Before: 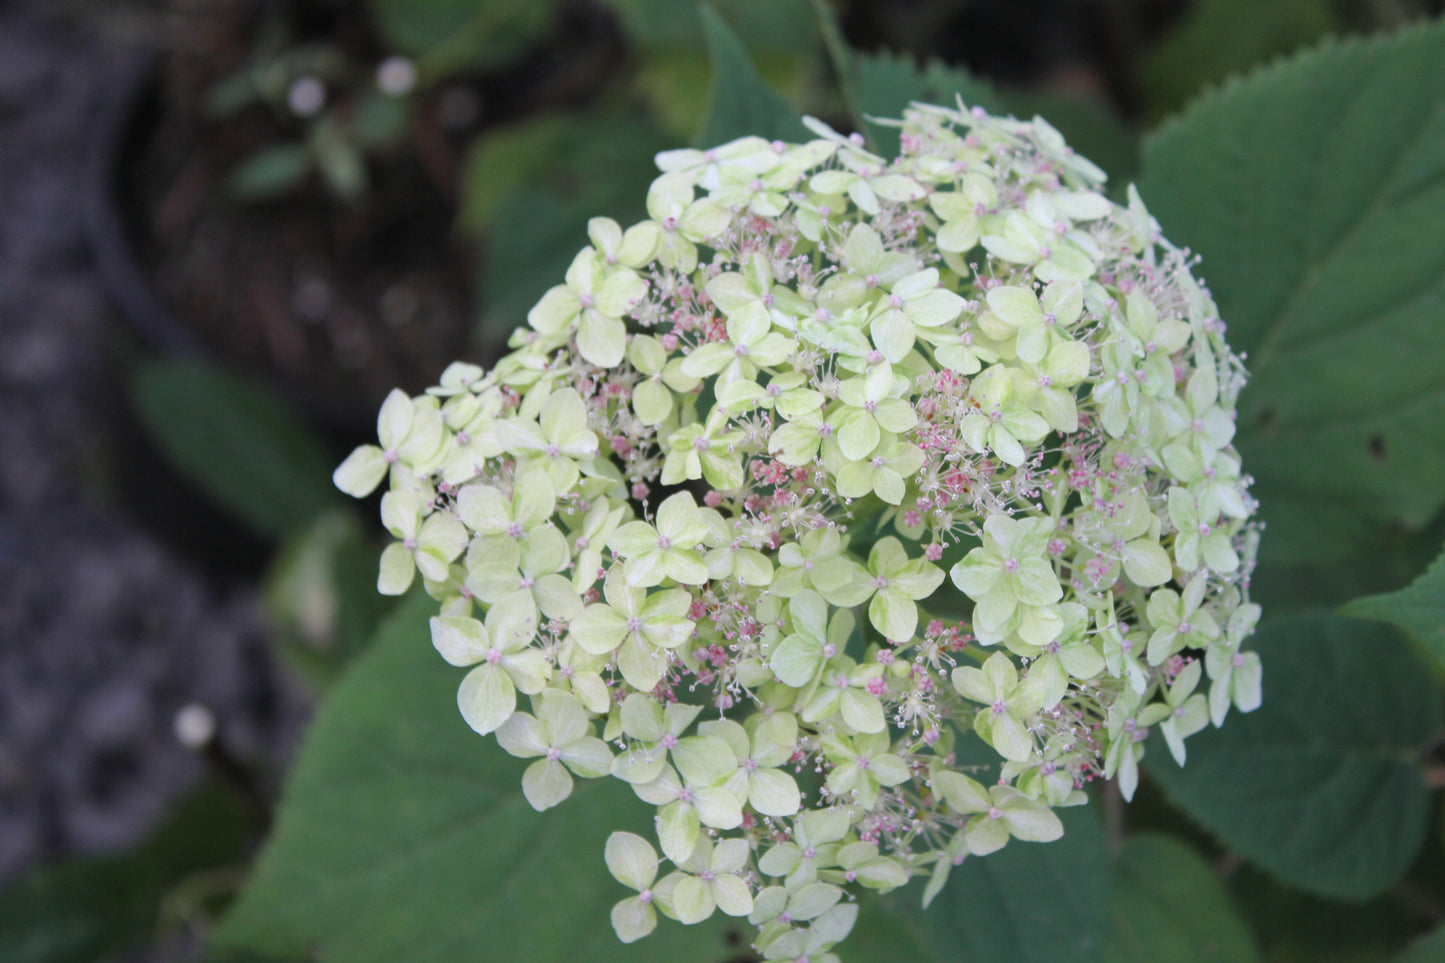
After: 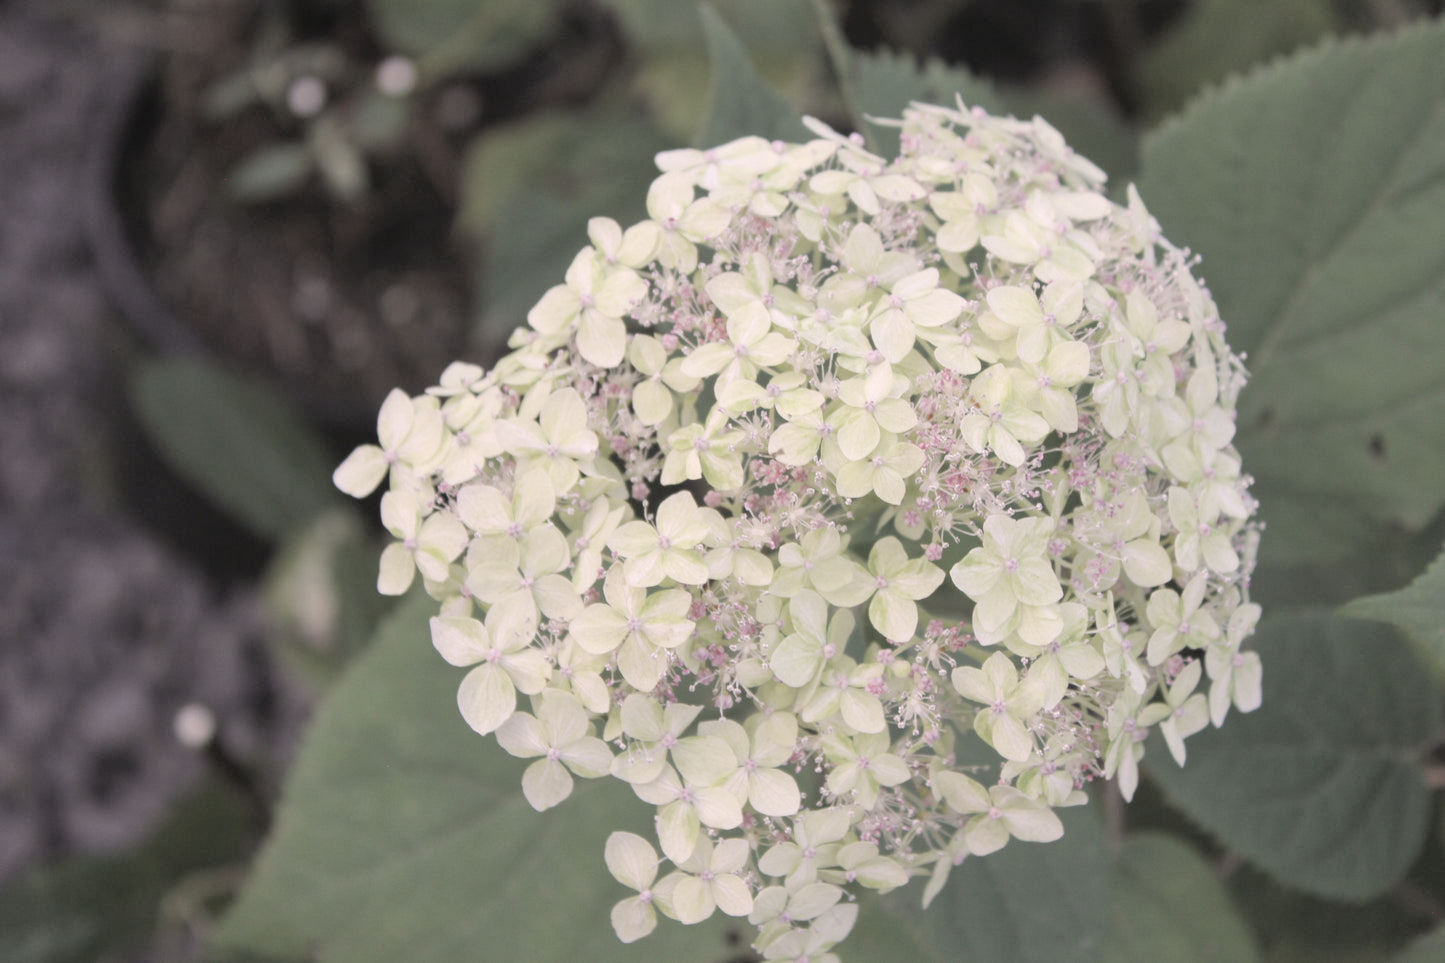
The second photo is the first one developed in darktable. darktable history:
color correction: highlights a* 5.94, highlights b* 4.78
contrast brightness saturation: brightness 0.188, saturation -0.506
